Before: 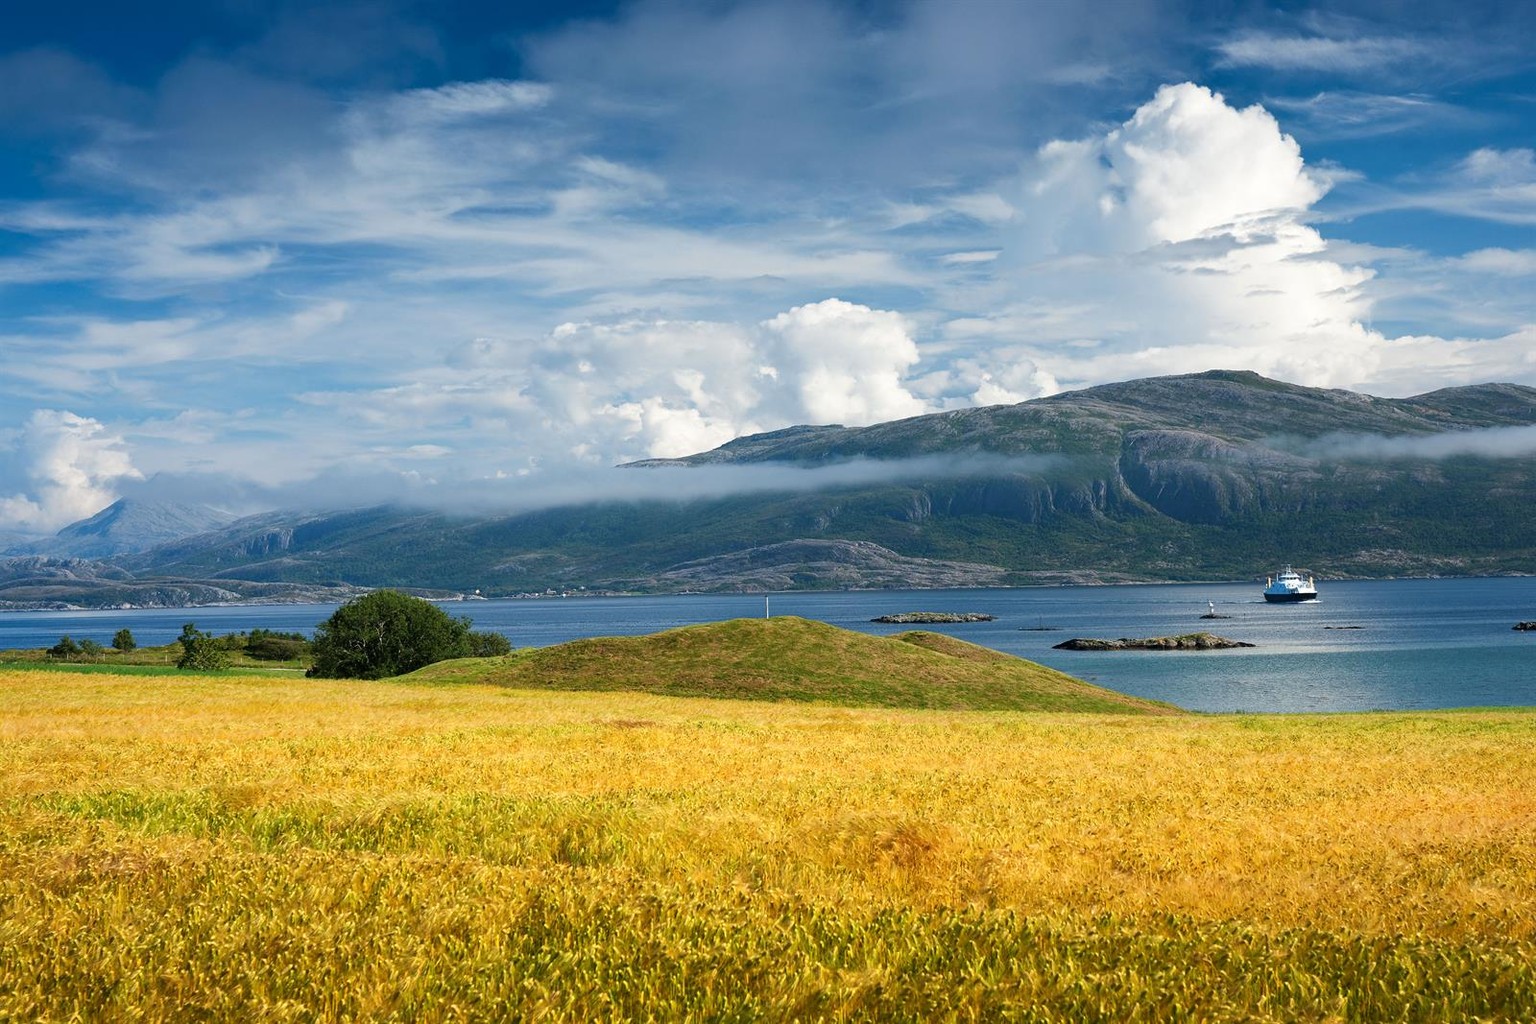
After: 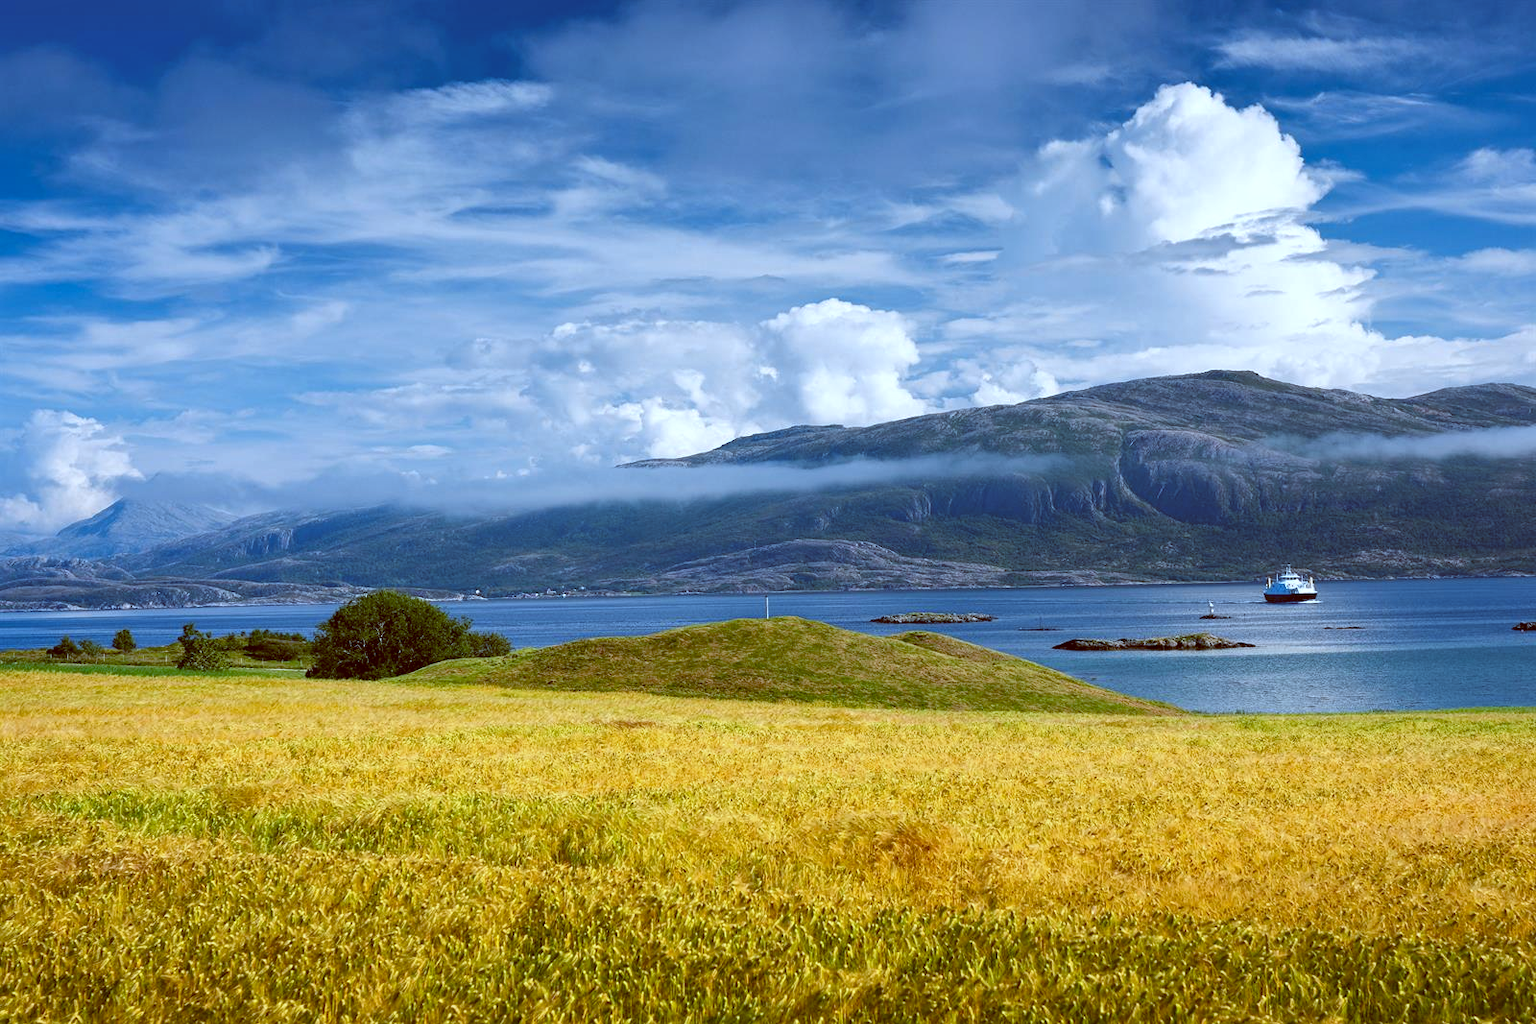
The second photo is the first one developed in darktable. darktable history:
shadows and highlights: radius 133.83, soften with gaussian
white balance: red 0.931, blue 1.11
local contrast: highlights 100%, shadows 100%, detail 120%, midtone range 0.2
color balance: lift [1, 1.015, 1.004, 0.985], gamma [1, 0.958, 0.971, 1.042], gain [1, 0.956, 0.977, 1.044]
